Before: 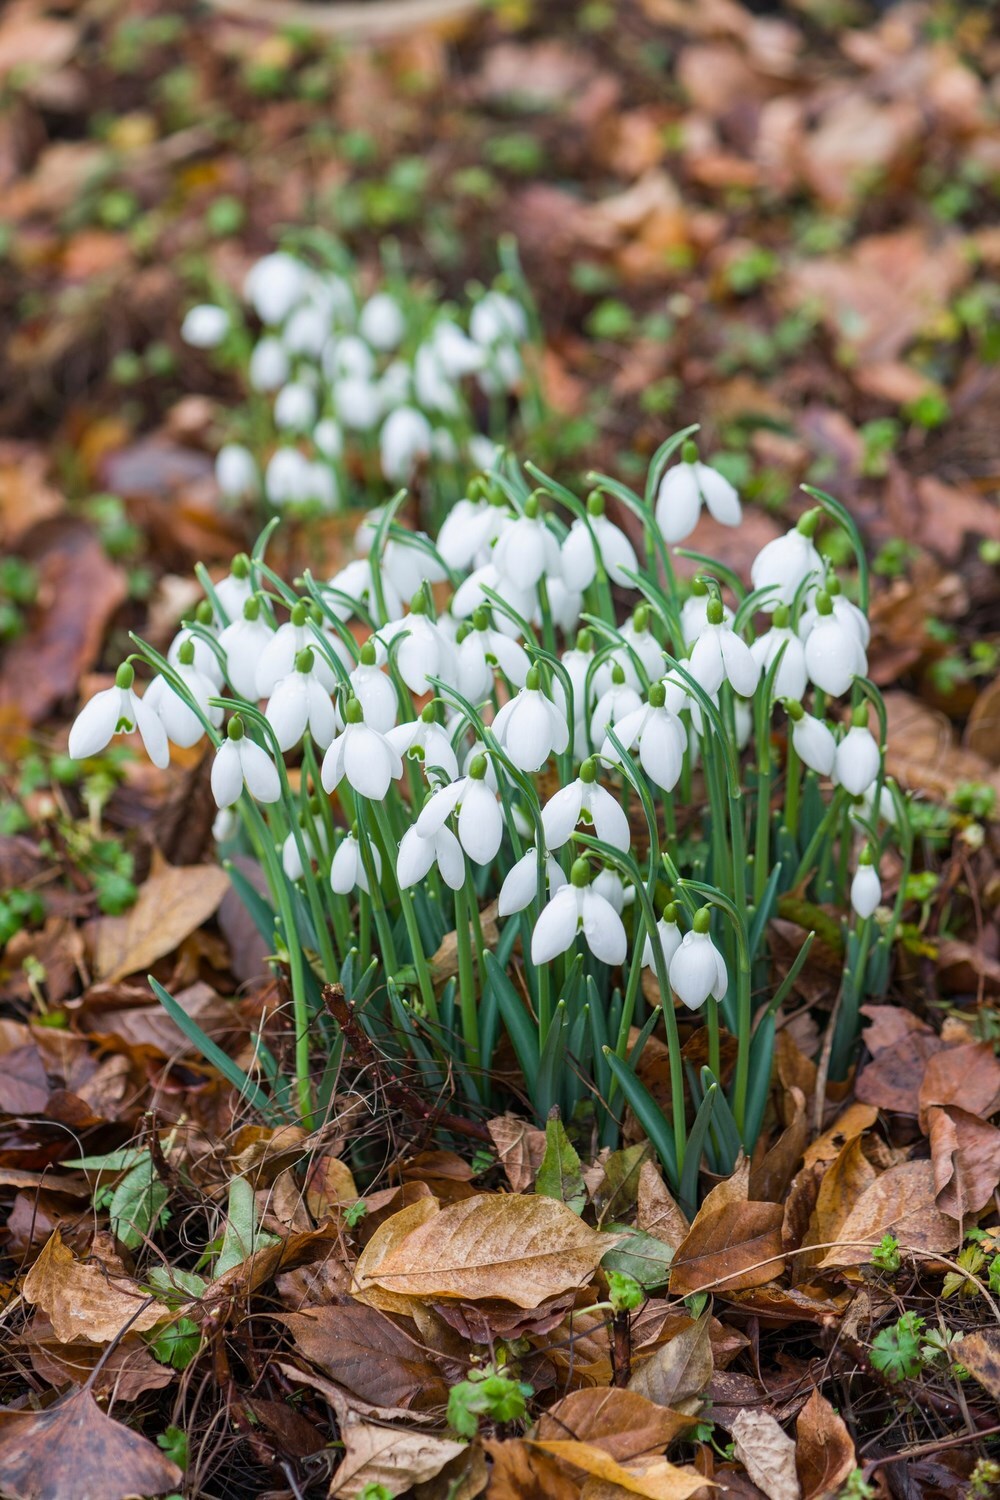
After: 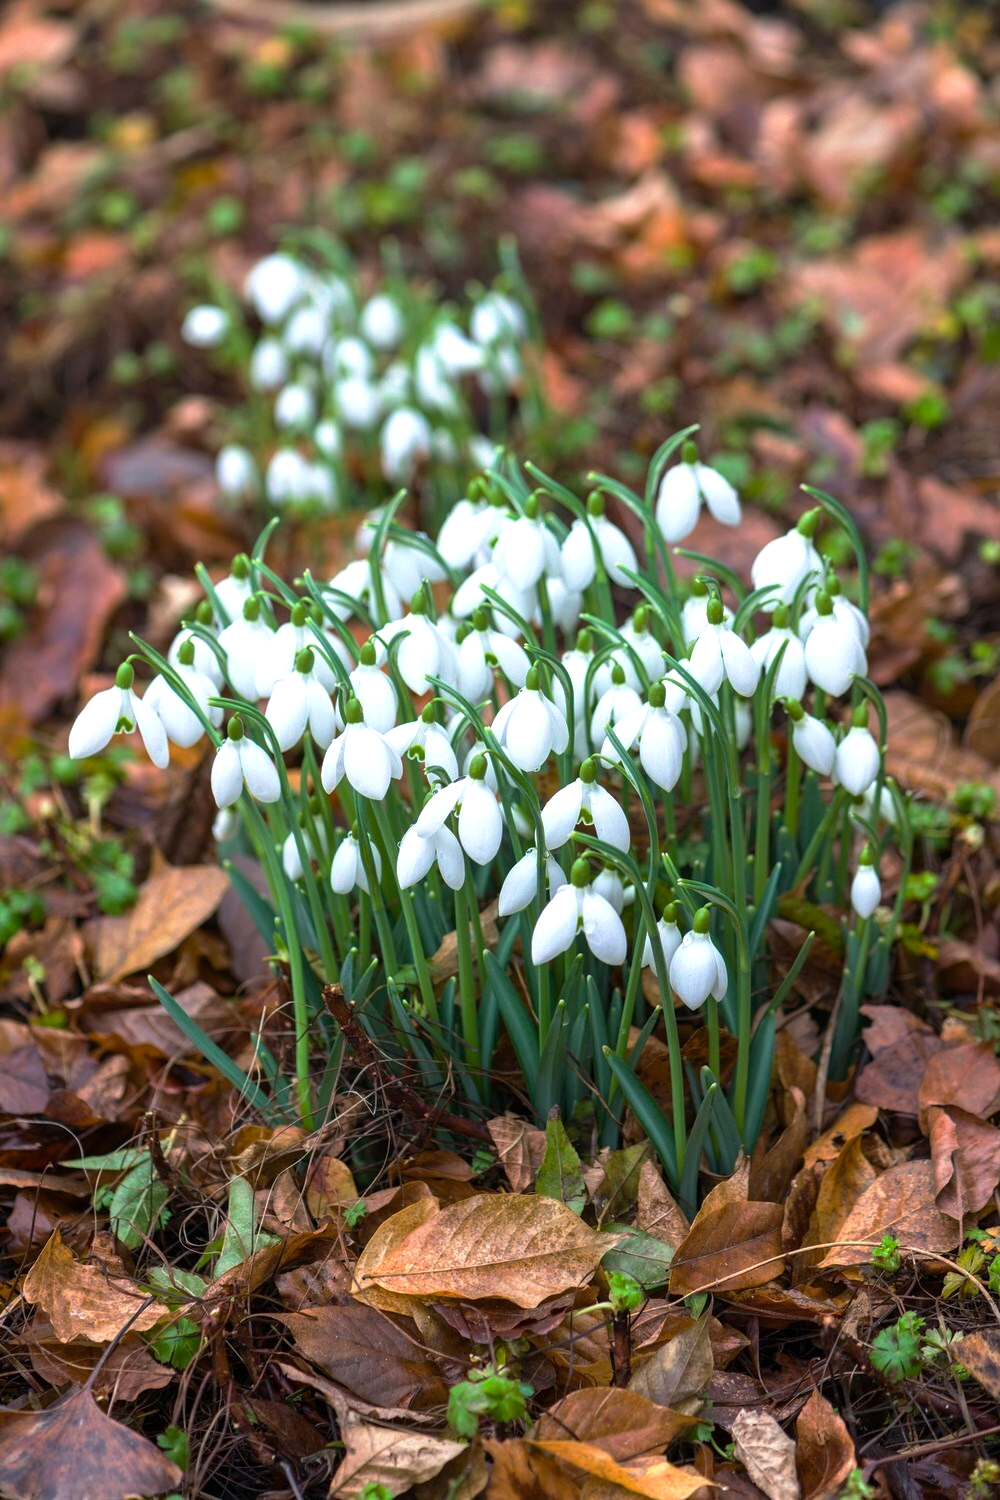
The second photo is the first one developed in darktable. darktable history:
exposure: exposure 0.426 EV, compensate highlight preservation false
color balance rgb: global vibrance 20%
base curve: curves: ch0 [(0, 0) (0.595, 0.418) (1, 1)], preserve colors none
